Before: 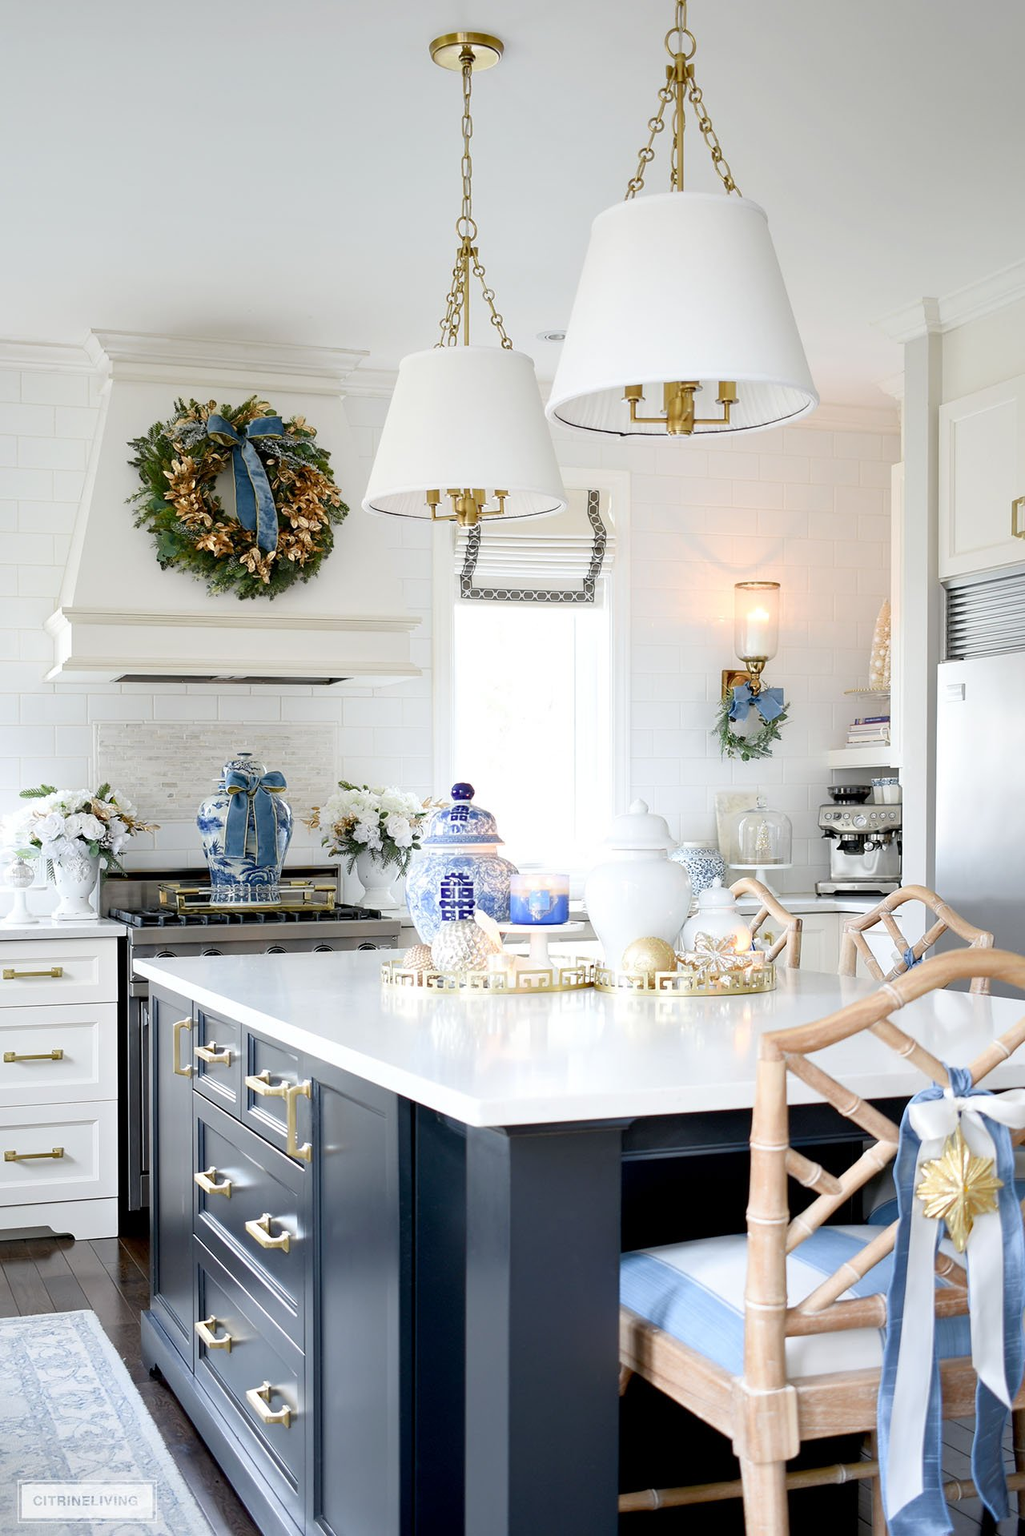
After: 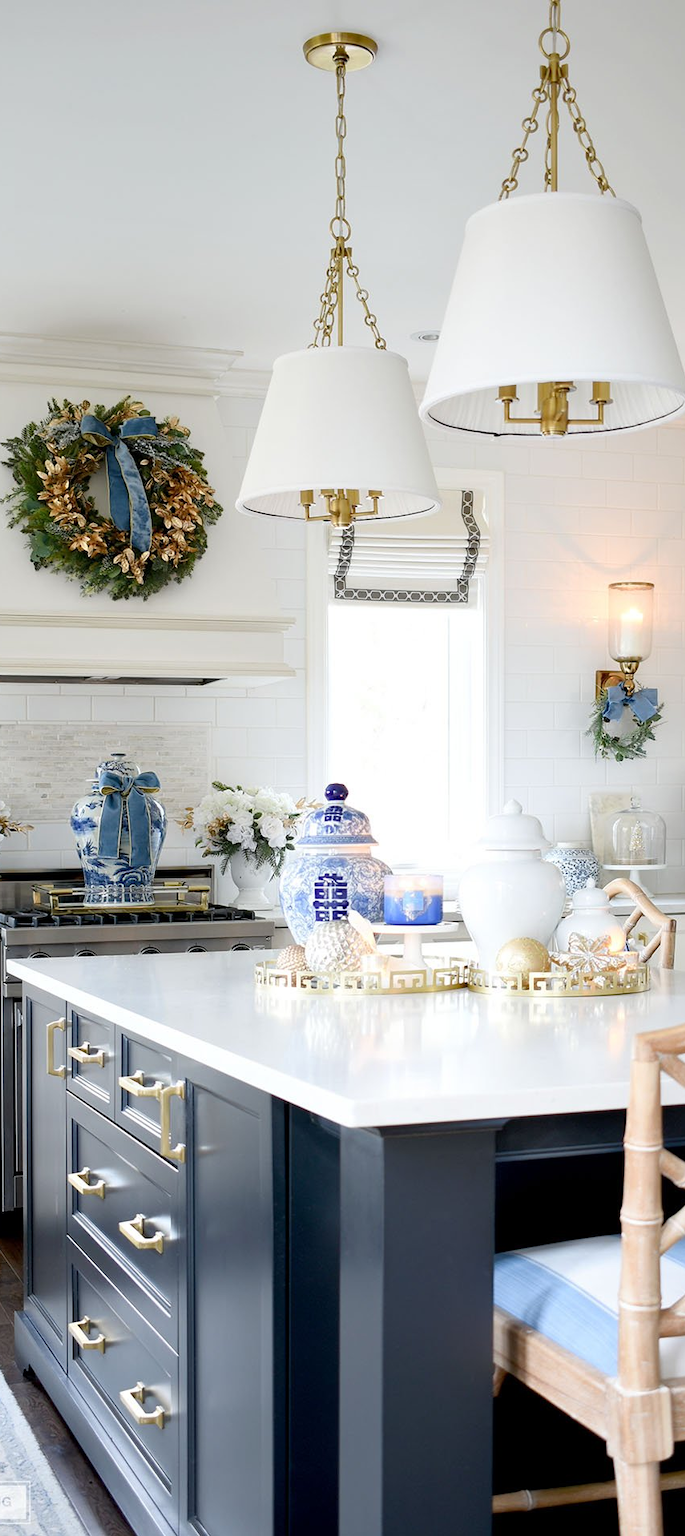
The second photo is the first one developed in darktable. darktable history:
crop and rotate: left 12.377%, right 20.769%
